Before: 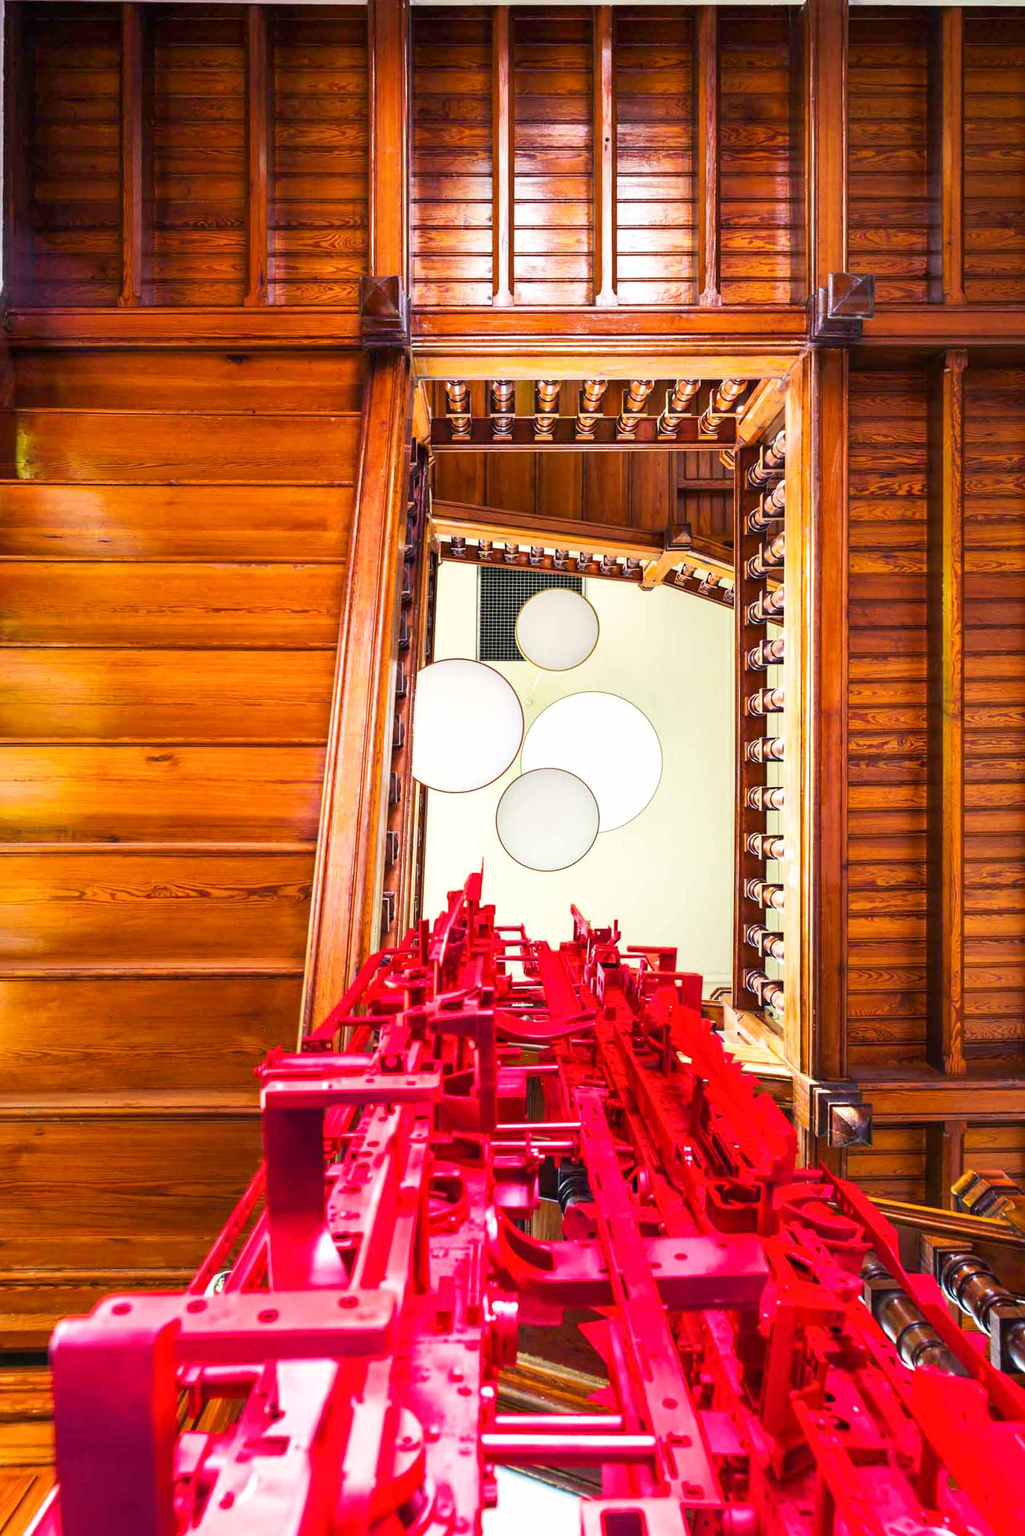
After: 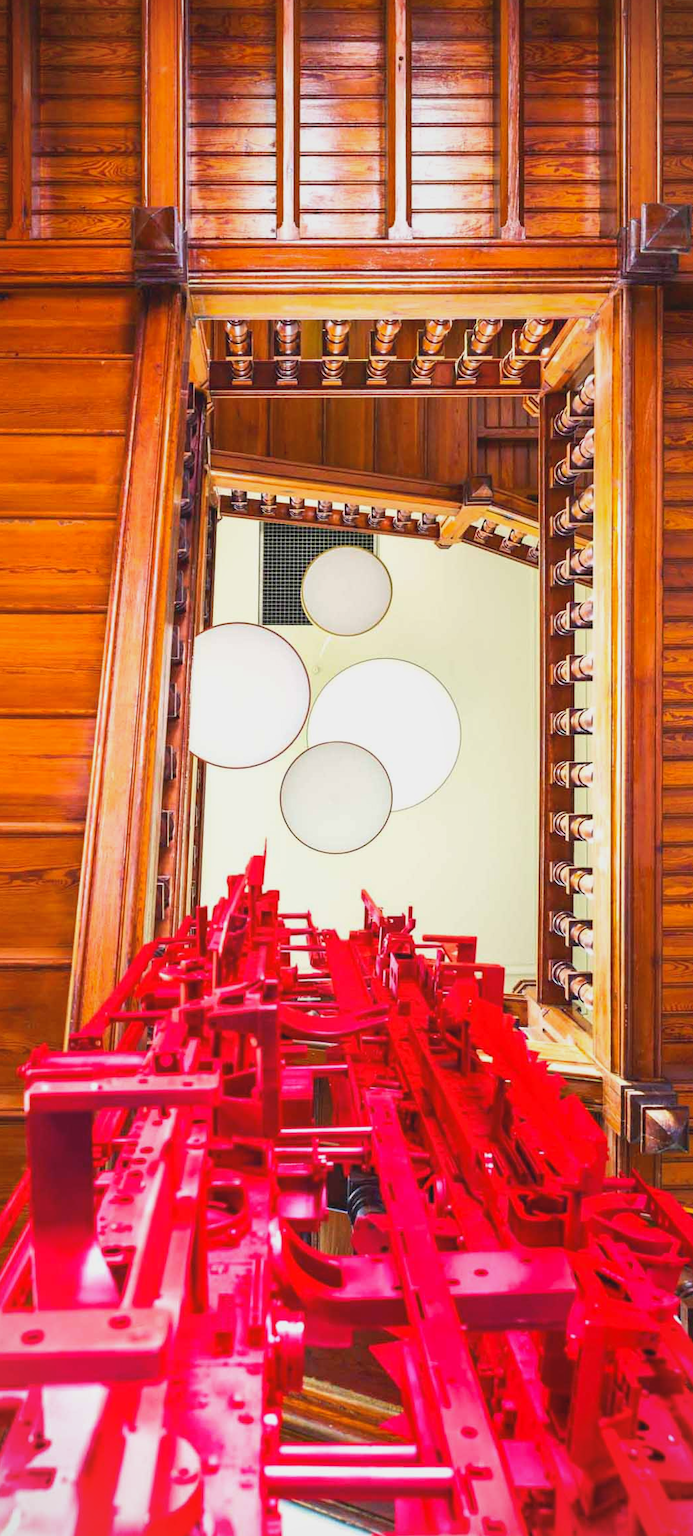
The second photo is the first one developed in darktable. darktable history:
local contrast: highlights 70%, shadows 68%, detail 83%, midtone range 0.328
vignetting: fall-off start 97.03%, fall-off radius 99.1%, width/height ratio 0.611
crop and rotate: left 23.268%, top 5.628%, right 14.457%, bottom 2.346%
